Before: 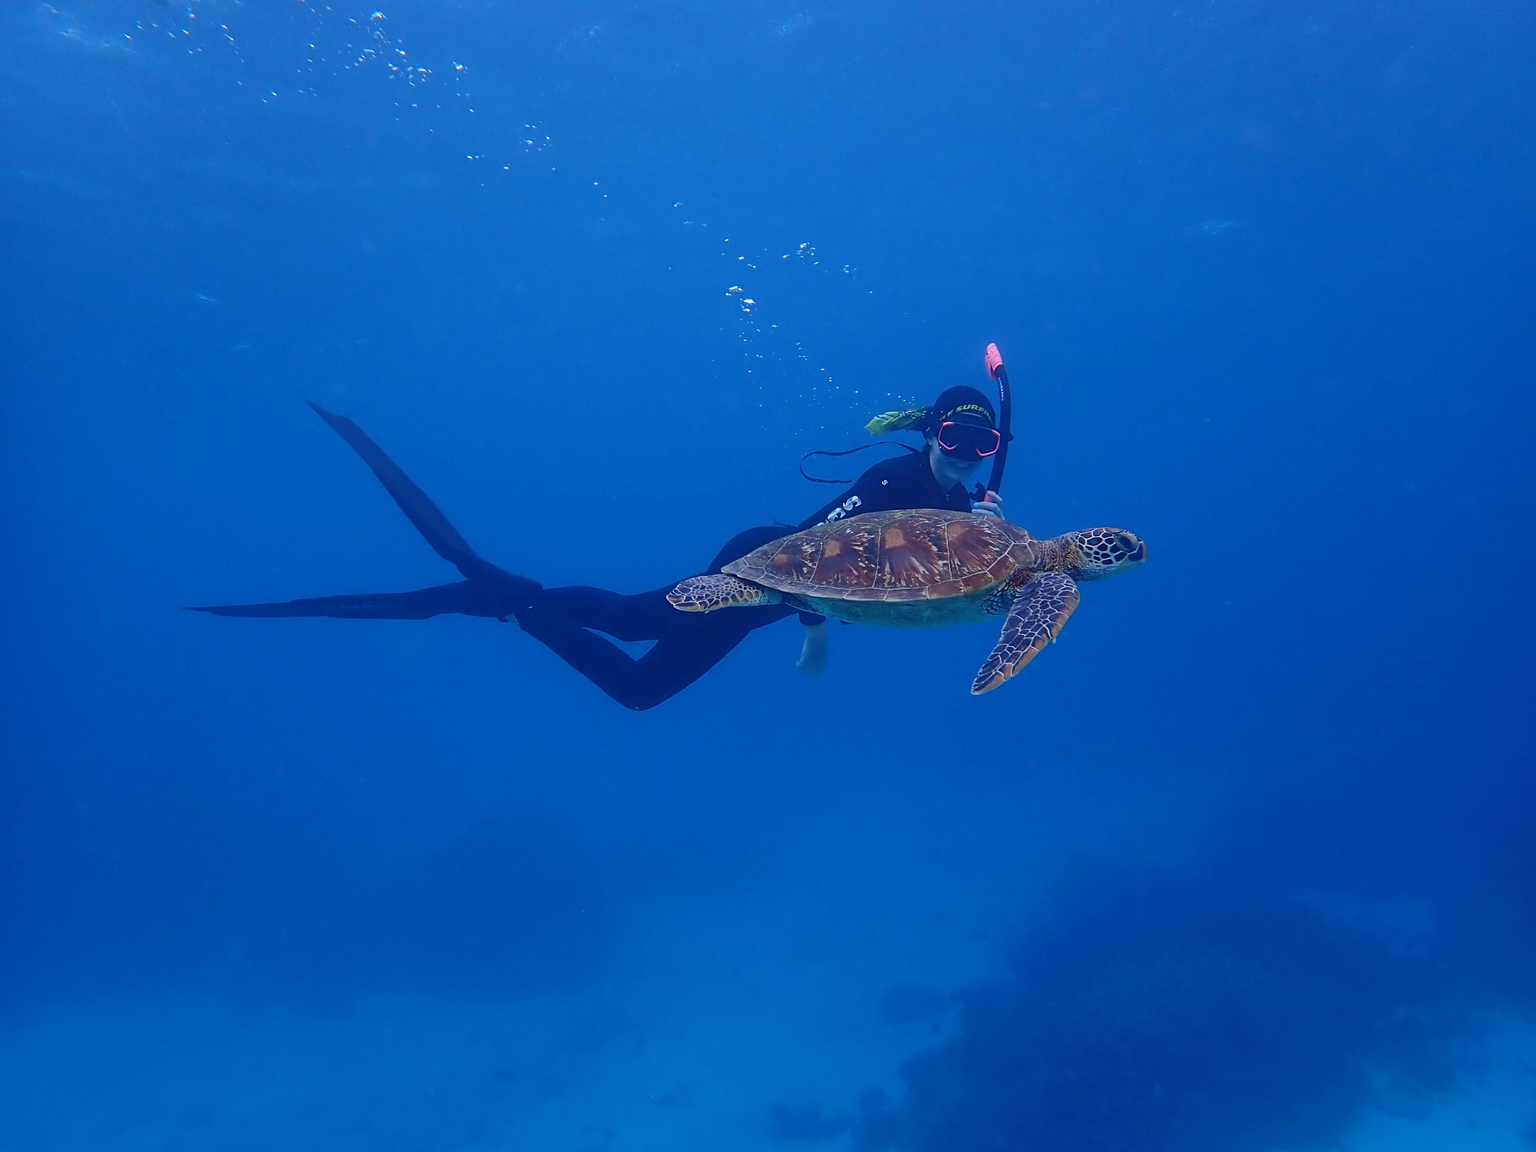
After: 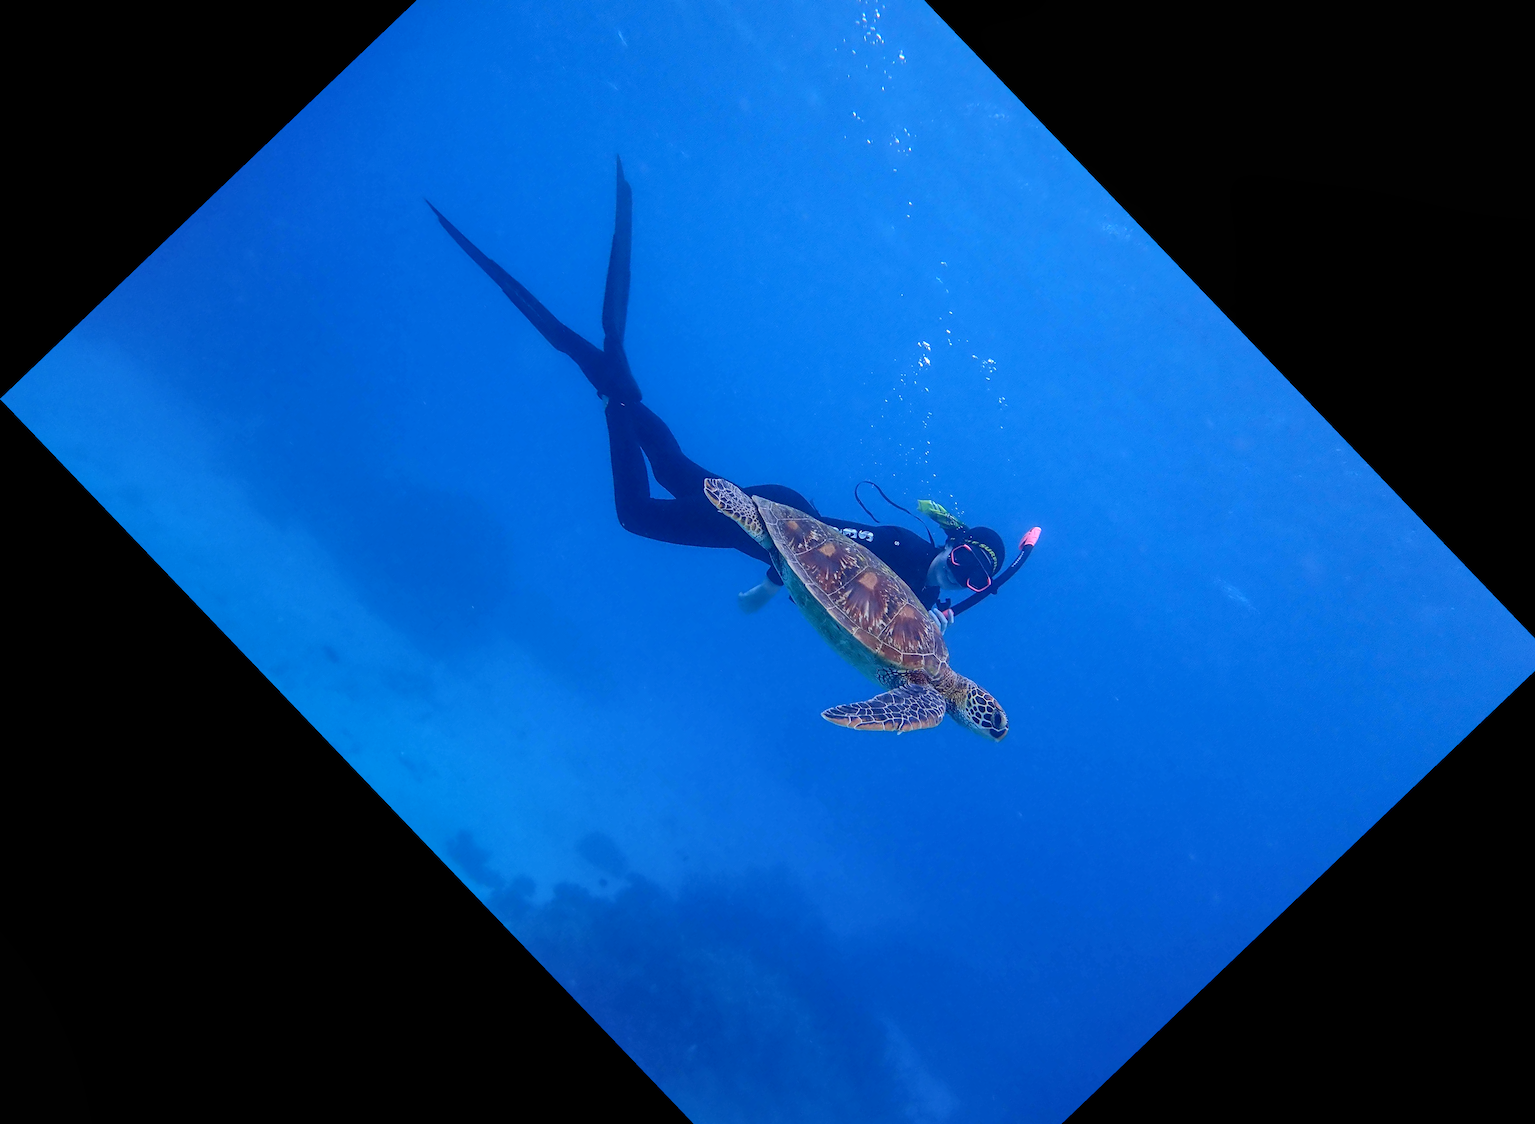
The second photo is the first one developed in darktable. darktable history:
crop and rotate: angle -46.26°, top 16.234%, right 0.912%, bottom 11.704%
exposure: black level correction 0, exposure 0.3 EV, compensate highlight preservation false
tone equalizer: on, module defaults
base curve: curves: ch0 [(0, 0) (0.262, 0.32) (0.722, 0.705) (1, 1)]
local contrast: on, module defaults
